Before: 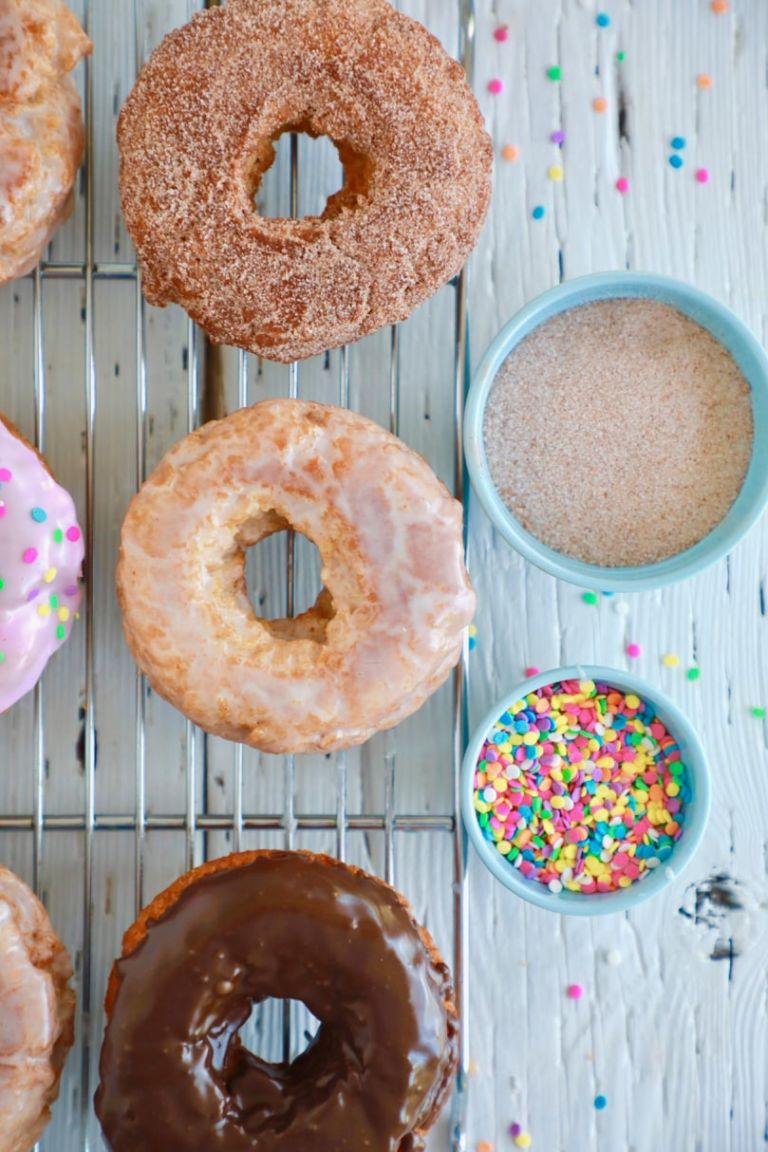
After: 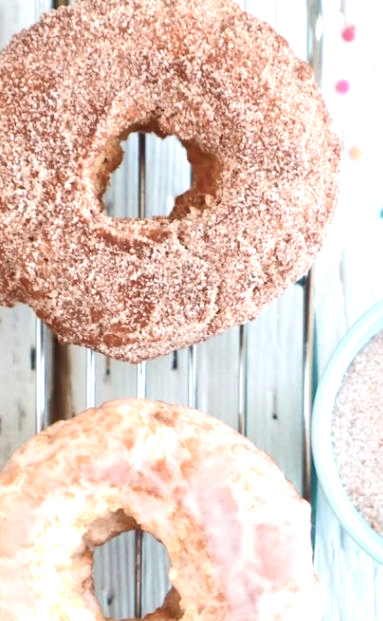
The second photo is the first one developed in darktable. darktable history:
exposure: black level correction 0, exposure 0.937 EV, compensate exposure bias true, compensate highlight preservation false
tone curve: curves: ch0 [(0, 0) (0.253, 0.237) (1, 1)]; ch1 [(0, 0) (0.411, 0.385) (0.502, 0.506) (0.557, 0.565) (0.66, 0.683) (1, 1)]; ch2 [(0, 0) (0.394, 0.413) (0.5, 0.5) (1, 1)], color space Lab, independent channels, preserve colors none
contrast brightness saturation: contrast 0.105, saturation -0.35
crop: left 19.881%, right 30.233%, bottom 46.021%
